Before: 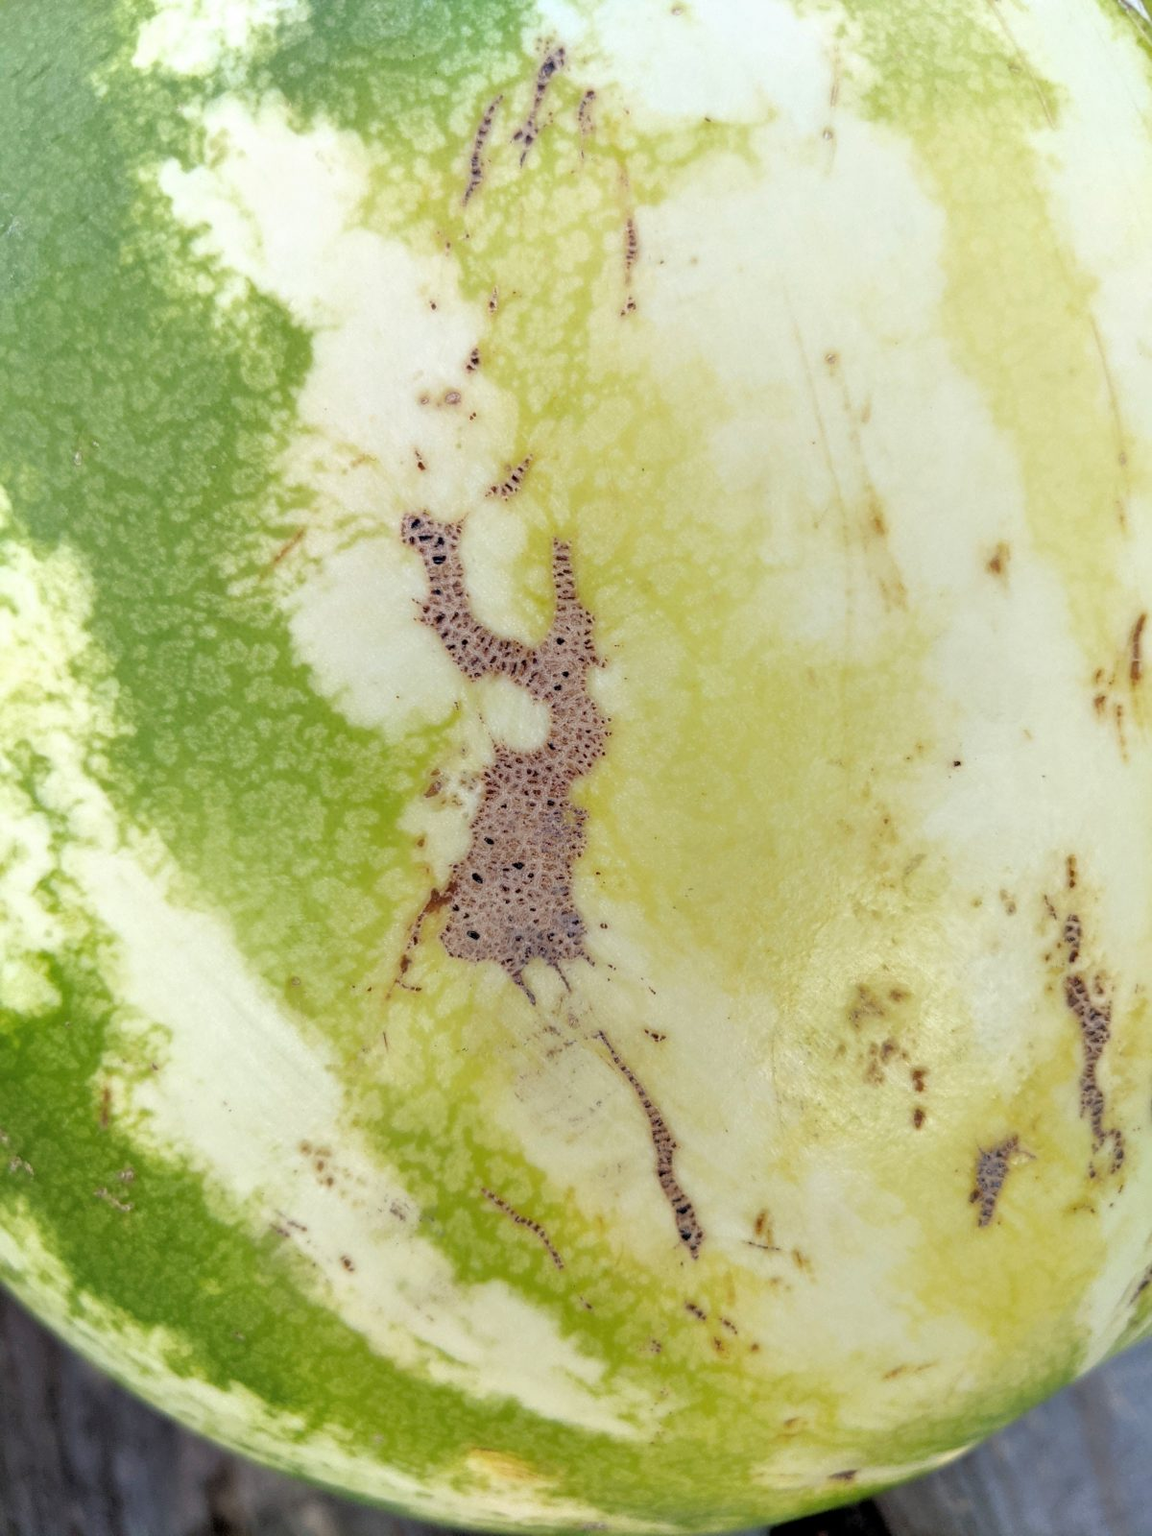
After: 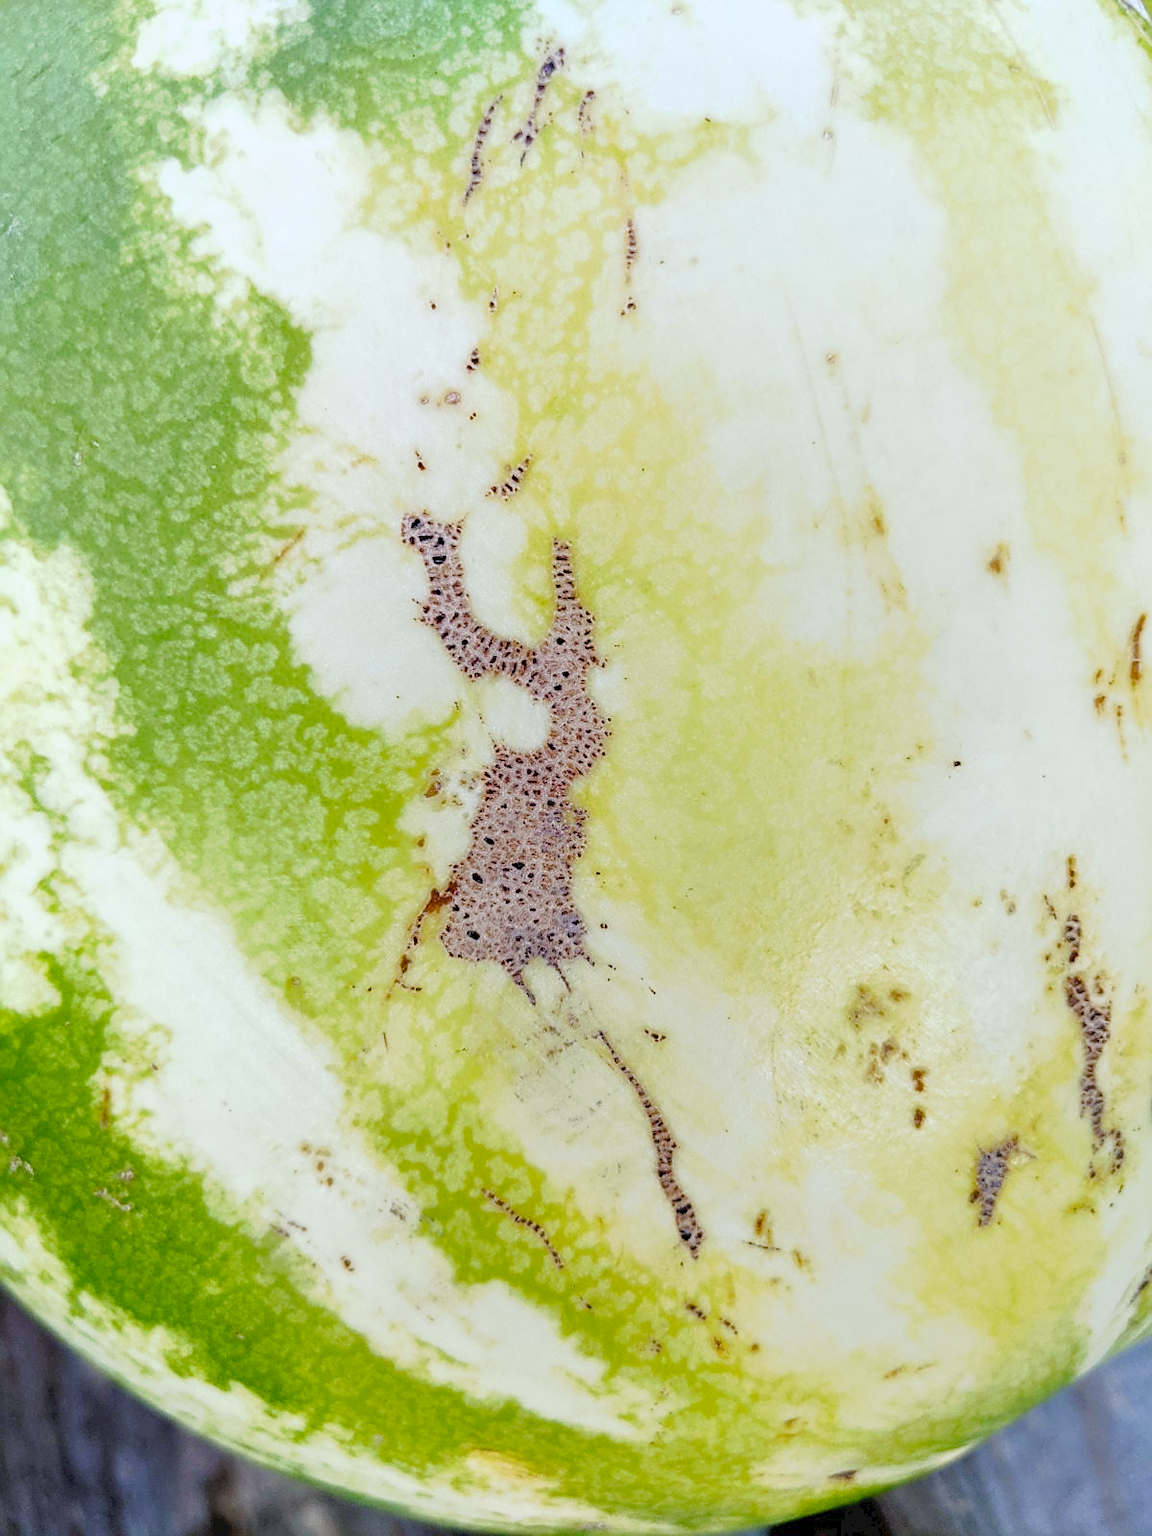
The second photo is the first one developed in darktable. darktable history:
exposure: exposure -0.116 EV, compensate exposure bias true, compensate highlight preservation false
tone curve: curves: ch0 [(0, 0) (0.003, 0.059) (0.011, 0.059) (0.025, 0.057) (0.044, 0.055) (0.069, 0.057) (0.1, 0.083) (0.136, 0.128) (0.177, 0.185) (0.224, 0.242) (0.277, 0.308) (0.335, 0.383) (0.399, 0.468) (0.468, 0.547) (0.543, 0.632) (0.623, 0.71) (0.709, 0.801) (0.801, 0.859) (0.898, 0.922) (1, 1)], preserve colors none
sharpen: on, module defaults
color balance rgb: perceptual saturation grading › global saturation 20%, perceptual saturation grading › highlights -25%, perceptual saturation grading › shadows 25%
white balance: red 0.954, blue 1.079
